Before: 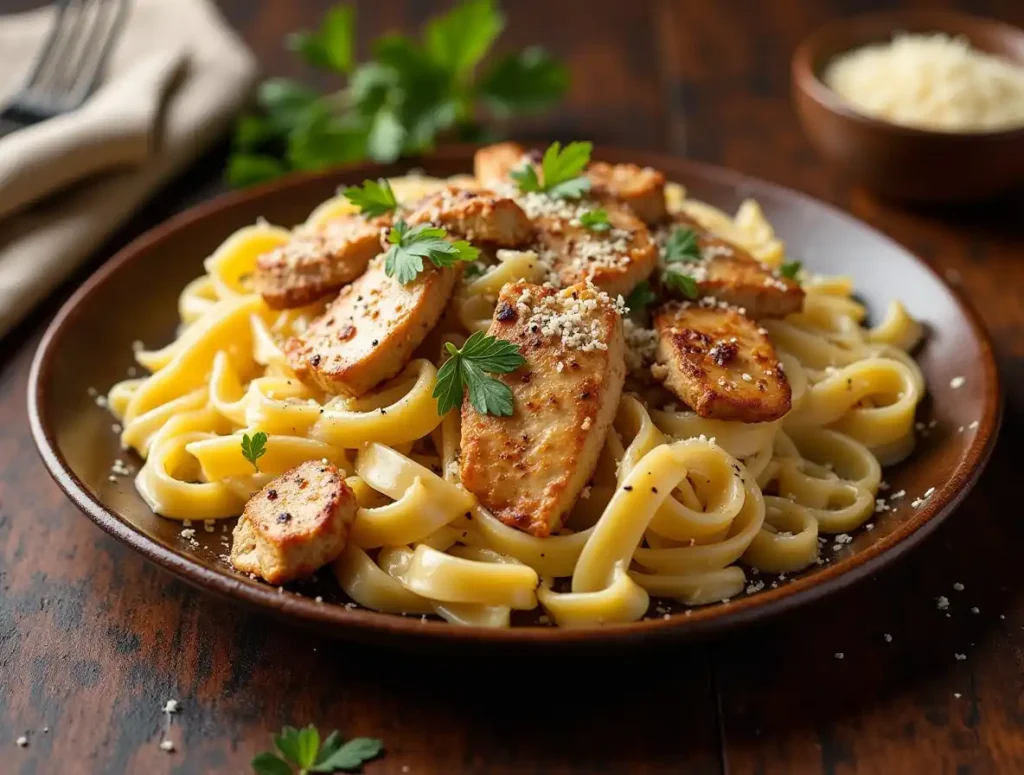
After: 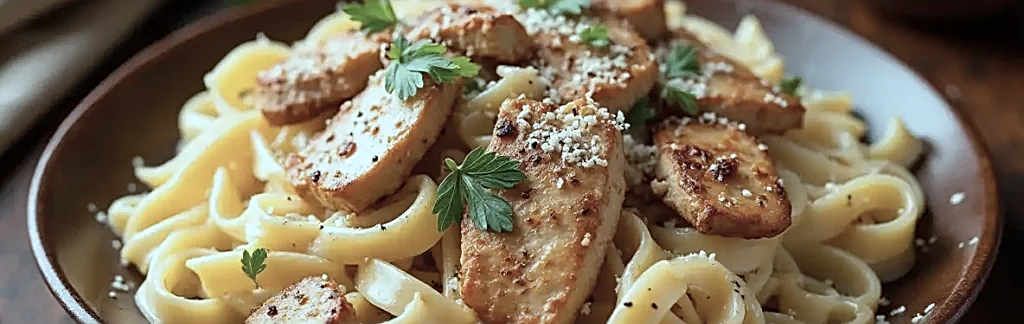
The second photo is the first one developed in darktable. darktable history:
crop and rotate: top 23.84%, bottom 34.294%
sharpen: amount 0.75
color correction: highlights a* -12.64, highlights b* -18.1, saturation 0.7
